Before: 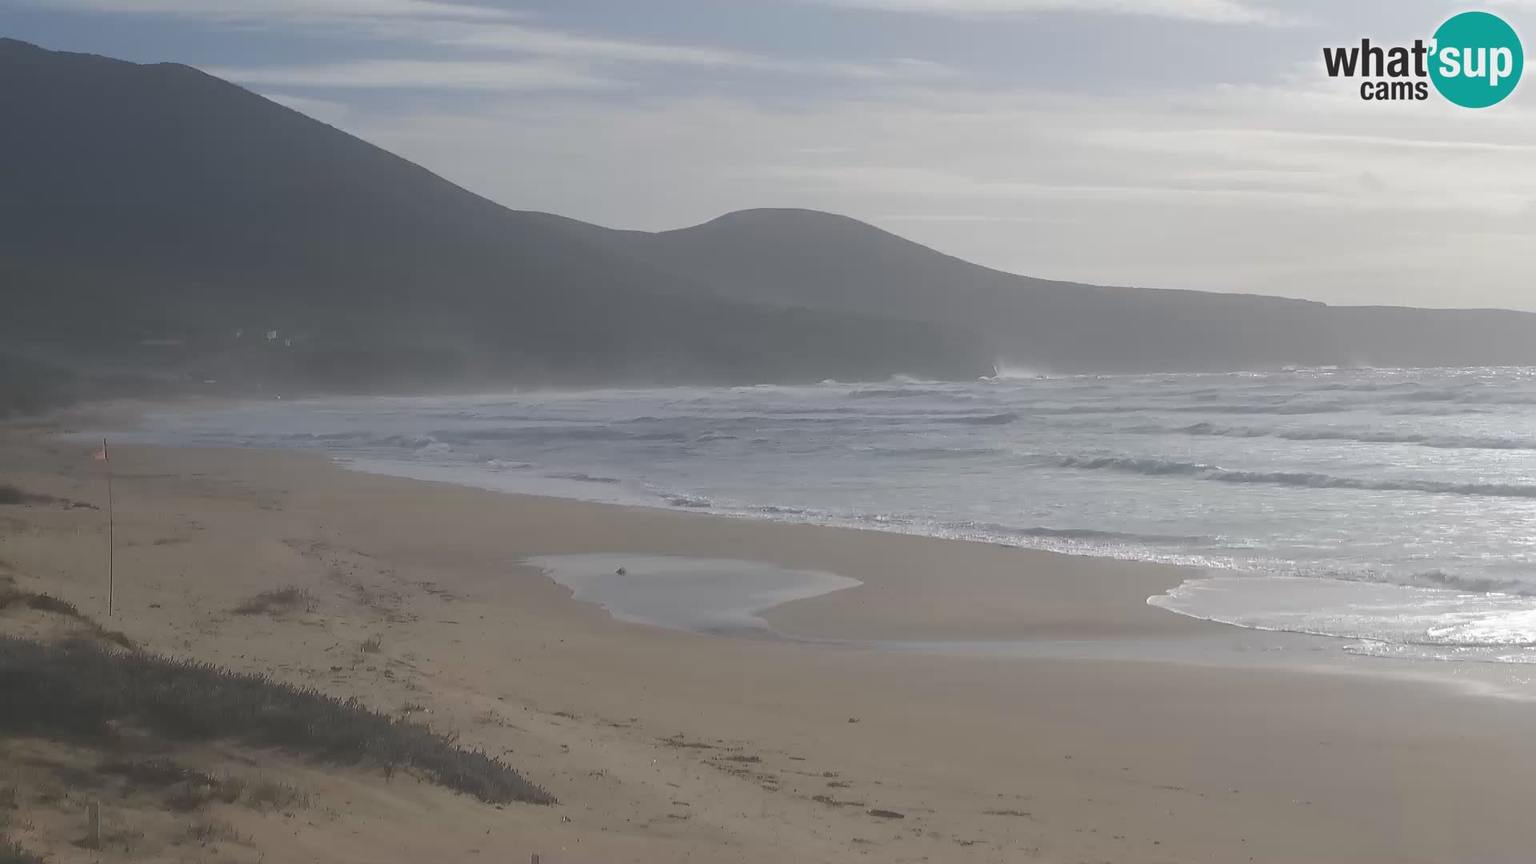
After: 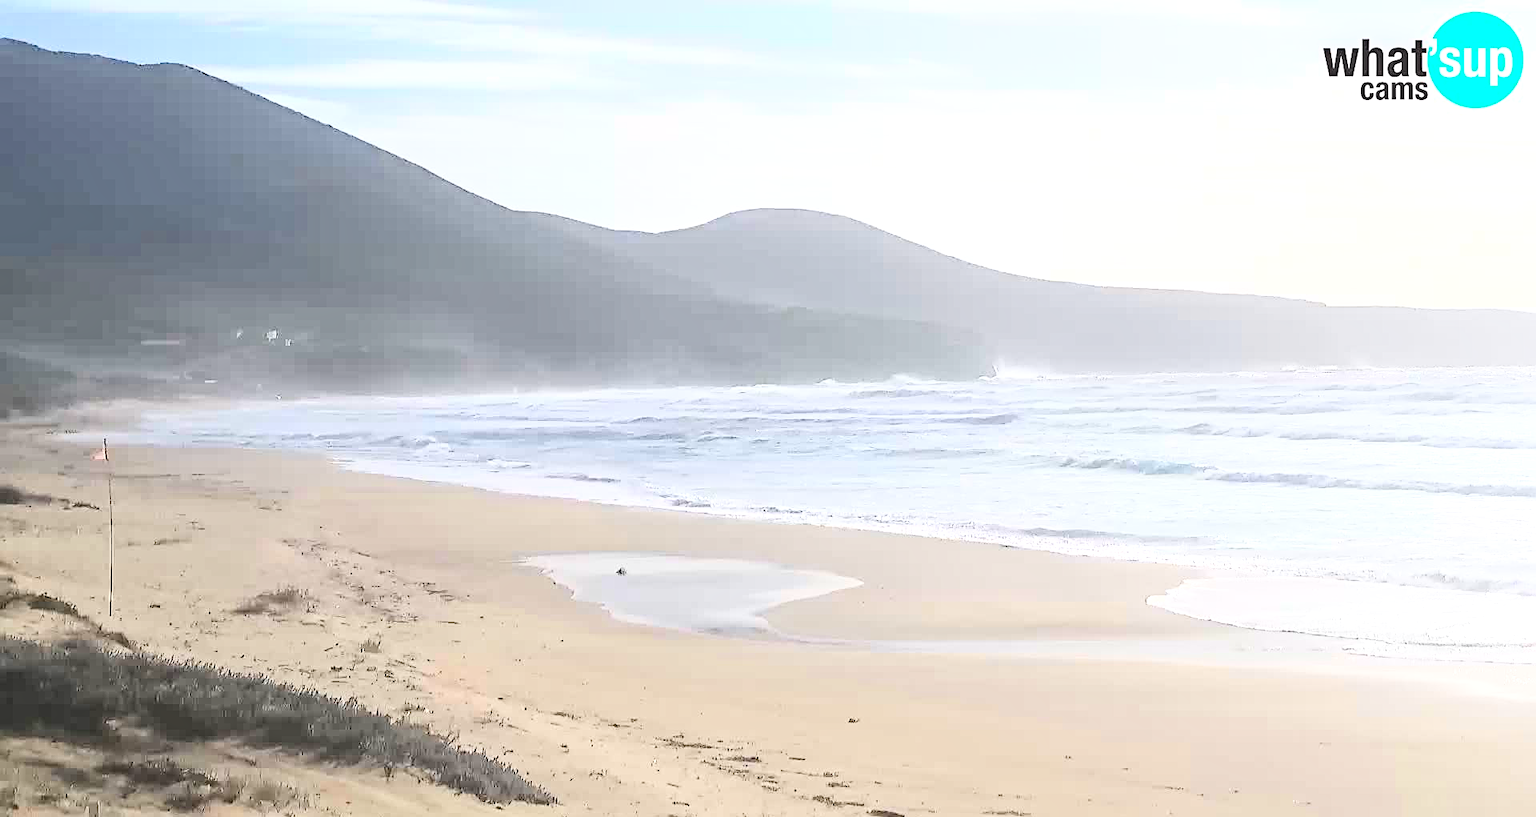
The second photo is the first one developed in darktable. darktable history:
sharpen: on, module defaults
crop and rotate: top 0%, bottom 5.283%
contrast brightness saturation: contrast 0.294
exposure: black level correction -0.001, exposure 0.903 EV, compensate highlight preservation false
haze removal: strength 0.295, distance 0.251, compatibility mode true, adaptive false
local contrast: on, module defaults
base curve: curves: ch0 [(0, 0) (0.028, 0.03) (0.121, 0.232) (0.46, 0.748) (0.859, 0.968) (1, 1)]
